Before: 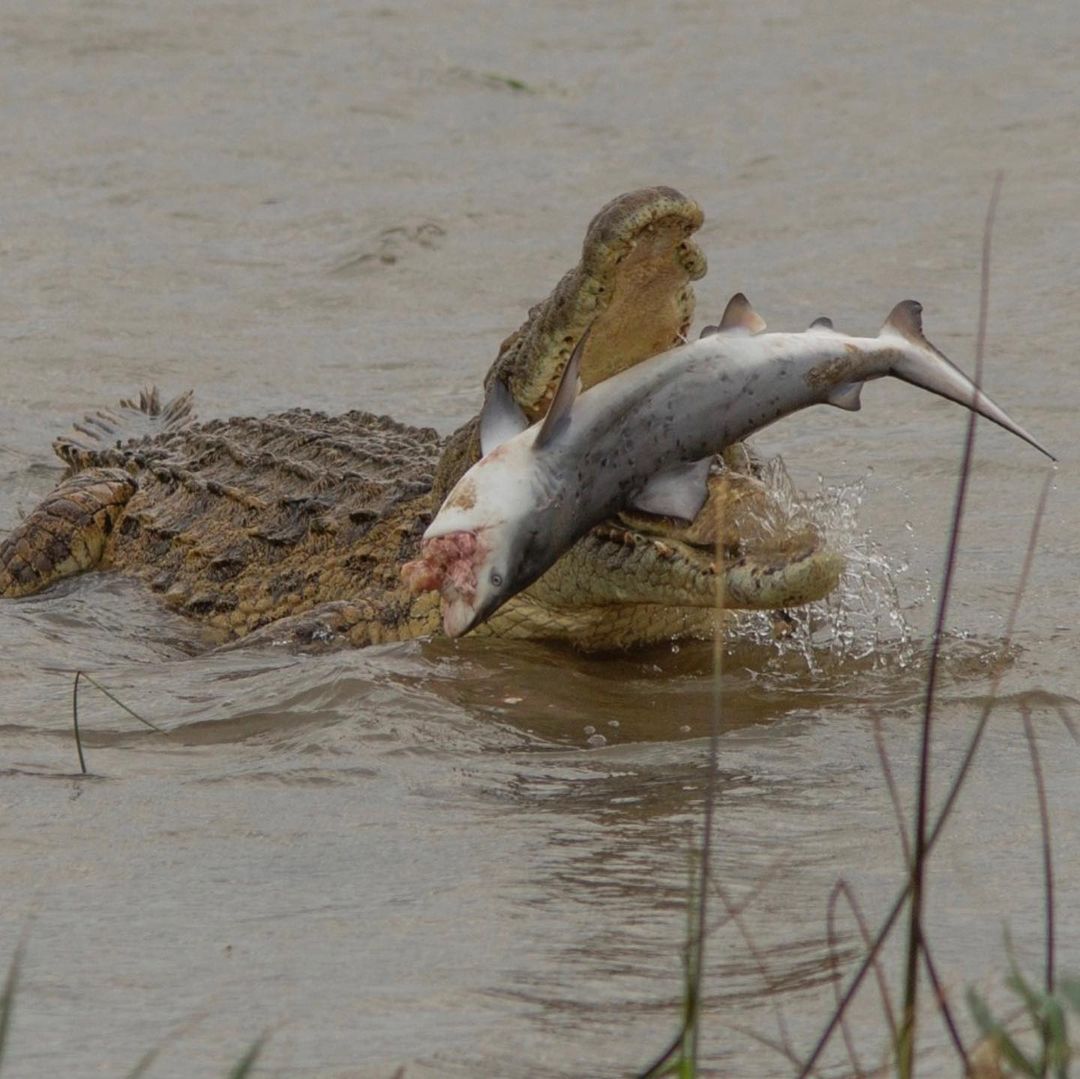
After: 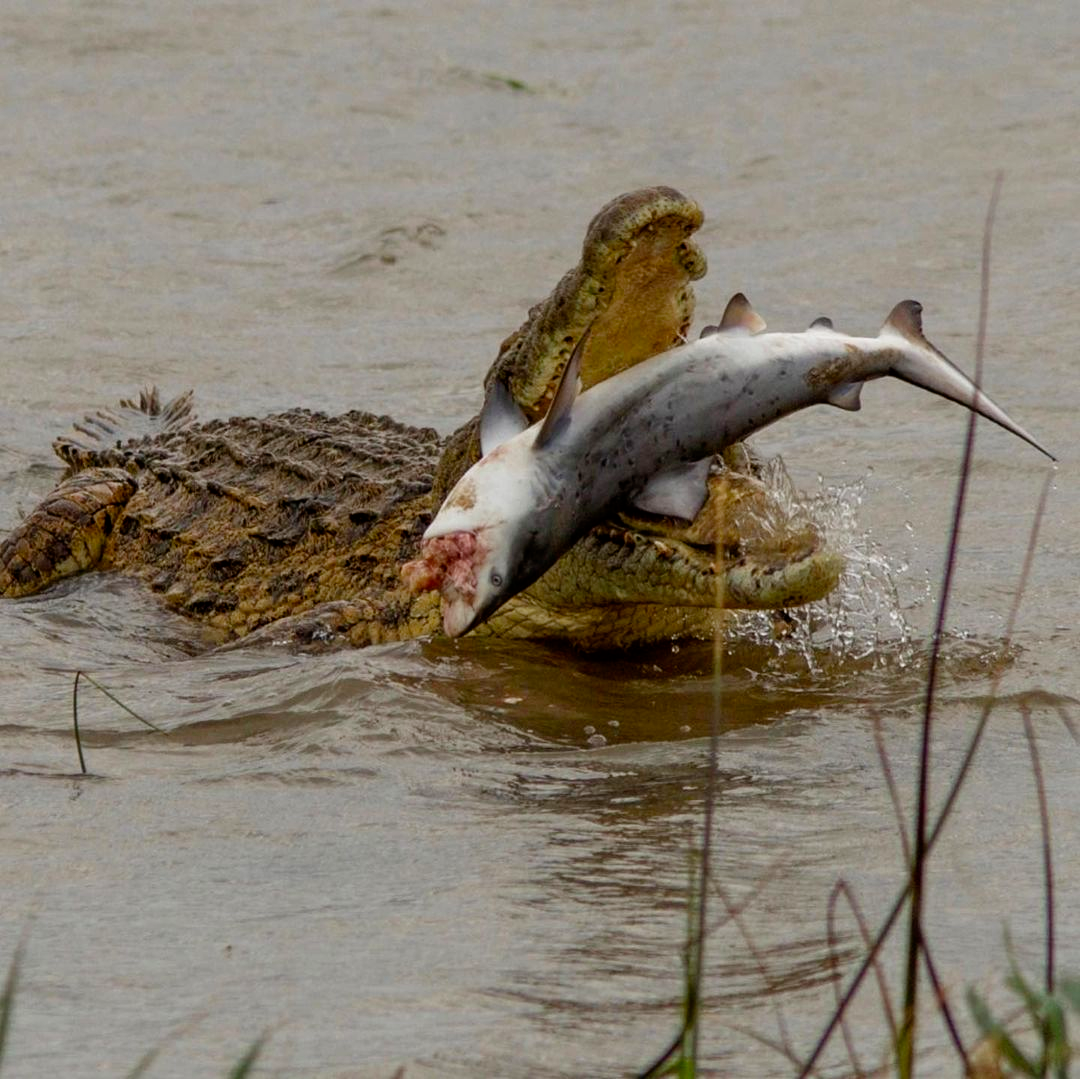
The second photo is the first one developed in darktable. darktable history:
filmic rgb: black relative exposure -8.7 EV, white relative exposure 2.7 EV, threshold 3 EV, target black luminance 0%, hardness 6.25, latitude 75%, contrast 1.325, highlights saturation mix -5%, preserve chrominance no, color science v5 (2021), iterations of high-quality reconstruction 0, enable highlight reconstruction true
color balance rgb: perceptual saturation grading › global saturation 20%, perceptual saturation grading › highlights -25%, perceptual saturation grading › shadows 25%
